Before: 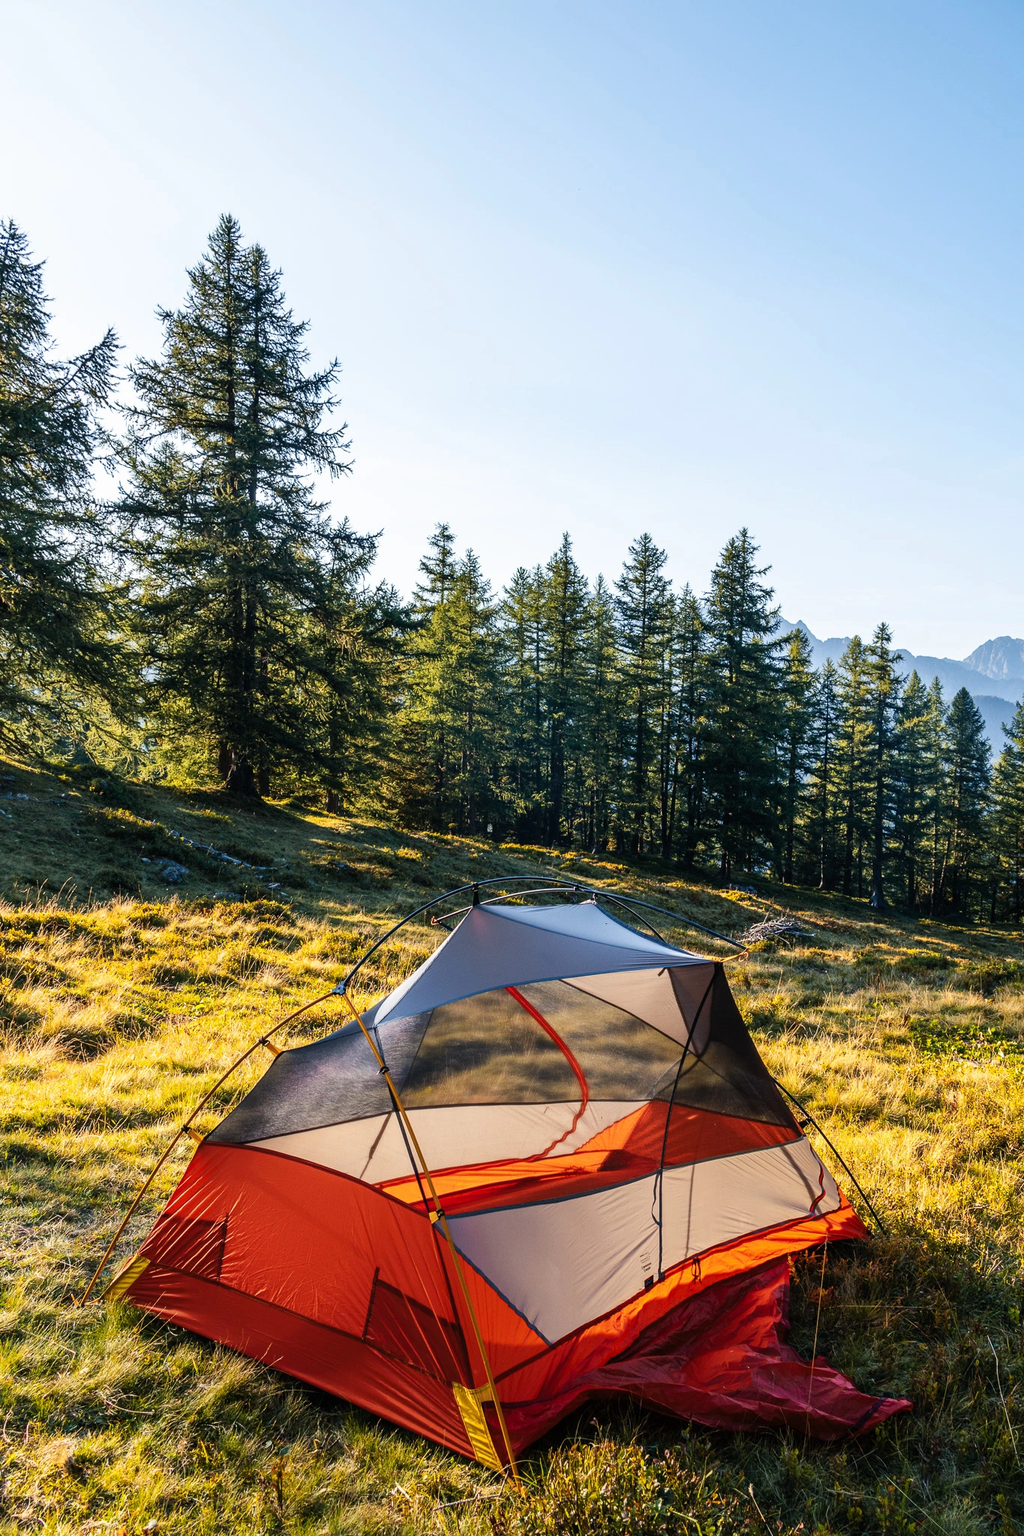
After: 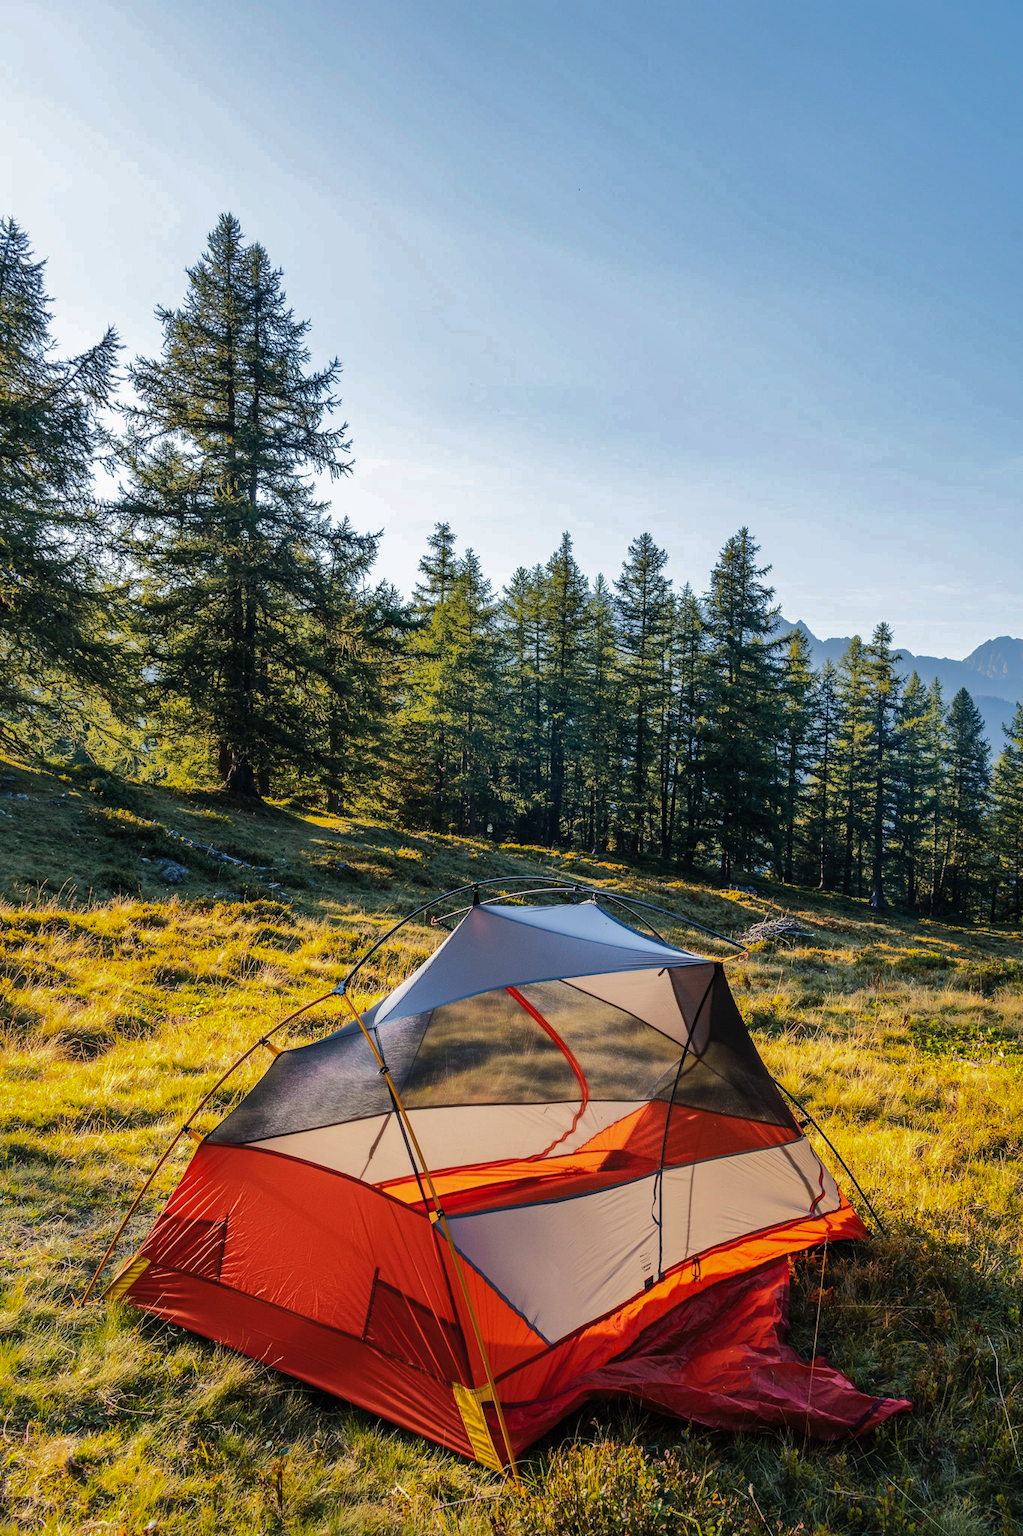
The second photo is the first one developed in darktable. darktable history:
shadows and highlights: shadows 25.82, highlights -69.44
